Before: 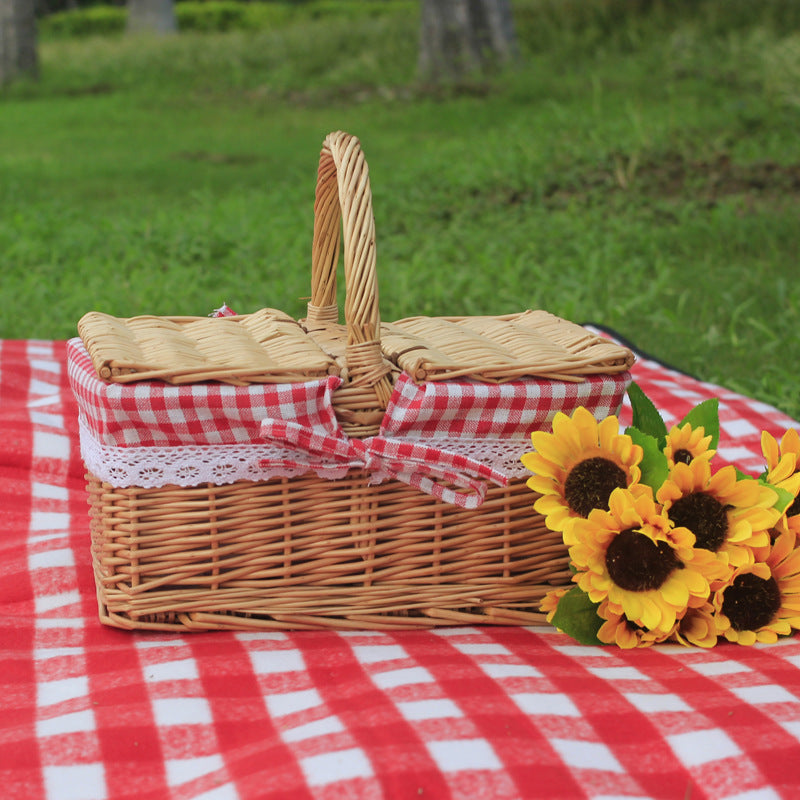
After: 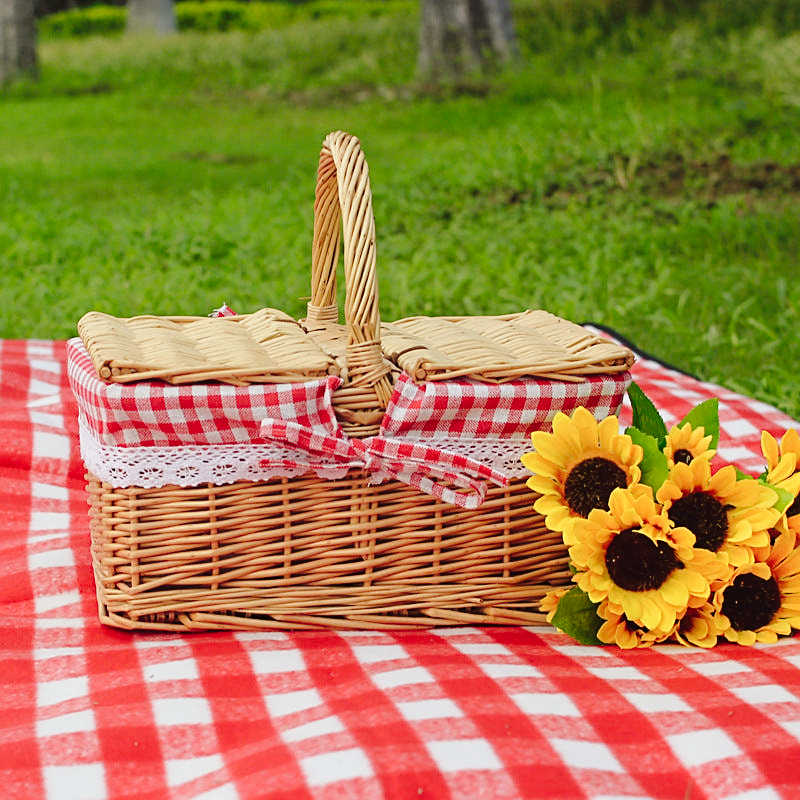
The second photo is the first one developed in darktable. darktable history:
sharpen: on, module defaults
color correction: highlights a* -0.95, highlights b* 4.5, shadows a* 3.55
tone curve: curves: ch0 [(0, 0) (0.003, 0.03) (0.011, 0.032) (0.025, 0.035) (0.044, 0.038) (0.069, 0.041) (0.1, 0.058) (0.136, 0.091) (0.177, 0.133) (0.224, 0.181) (0.277, 0.268) (0.335, 0.363) (0.399, 0.461) (0.468, 0.554) (0.543, 0.633) (0.623, 0.709) (0.709, 0.784) (0.801, 0.869) (0.898, 0.938) (1, 1)], preserve colors none
